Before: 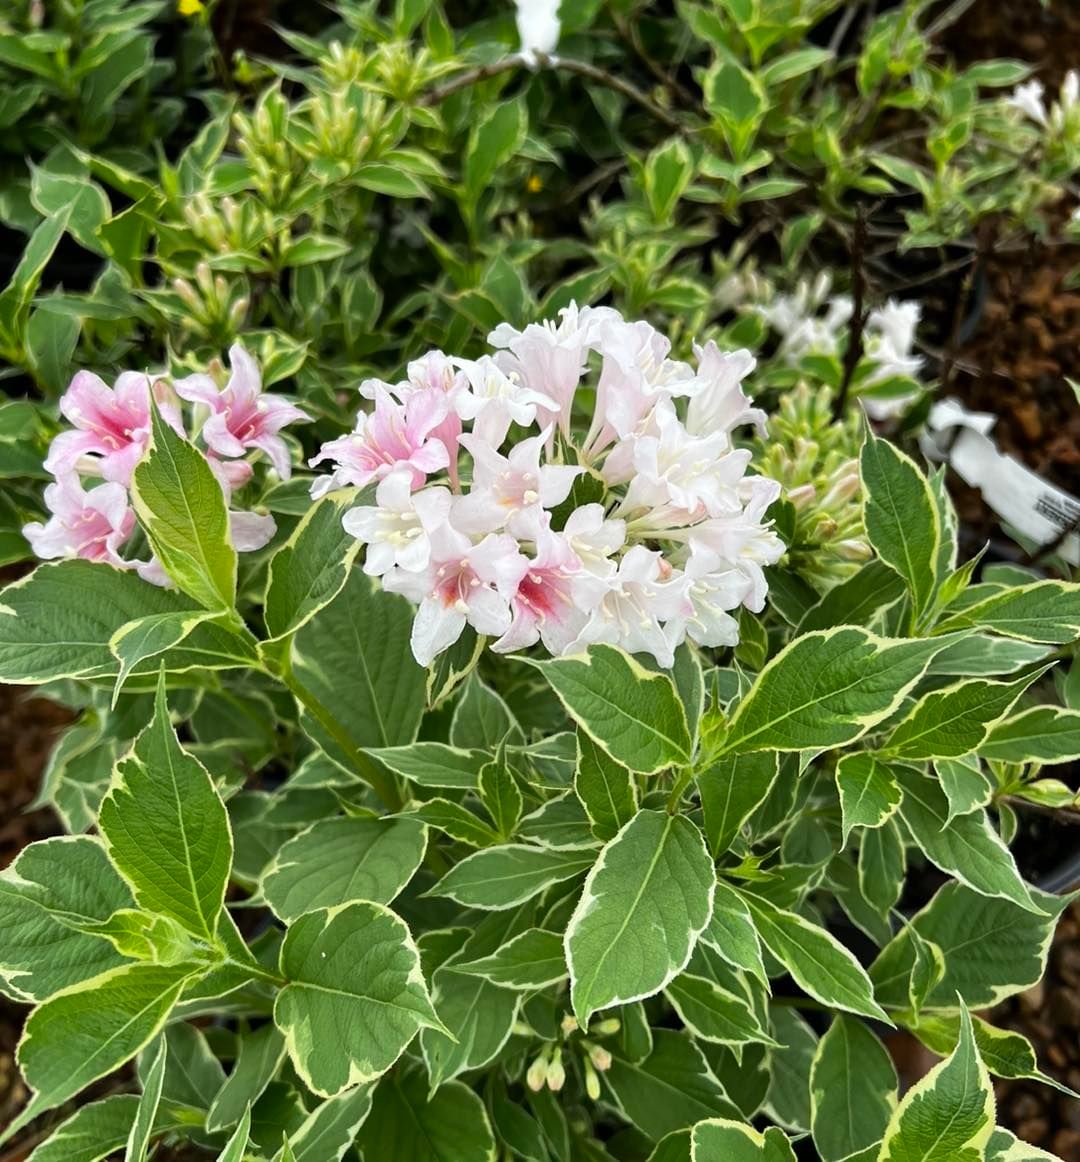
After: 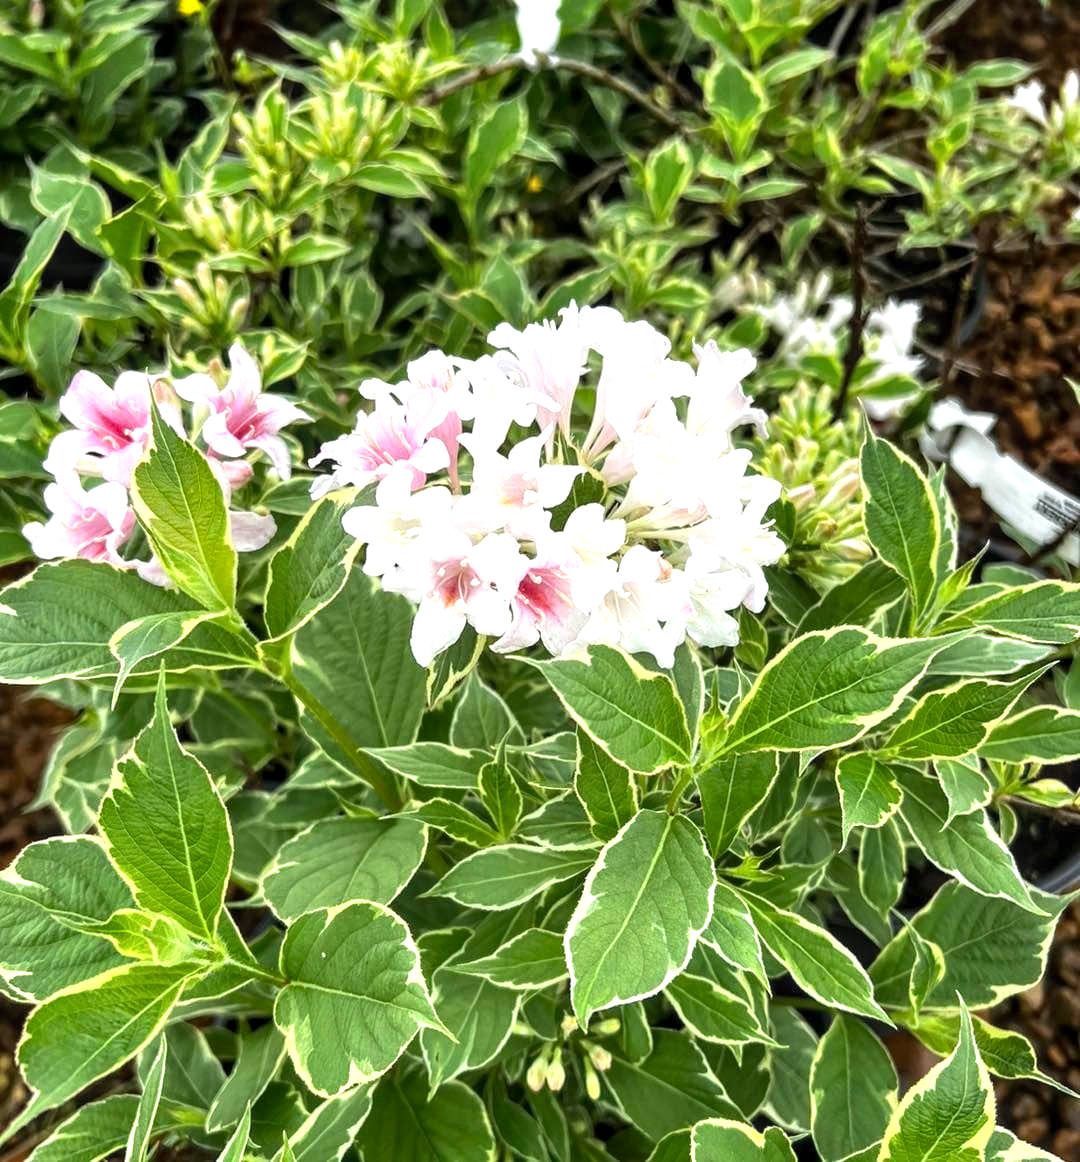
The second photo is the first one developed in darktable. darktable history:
exposure: exposure 0.664 EV, compensate exposure bias true, compensate highlight preservation false
local contrast: on, module defaults
